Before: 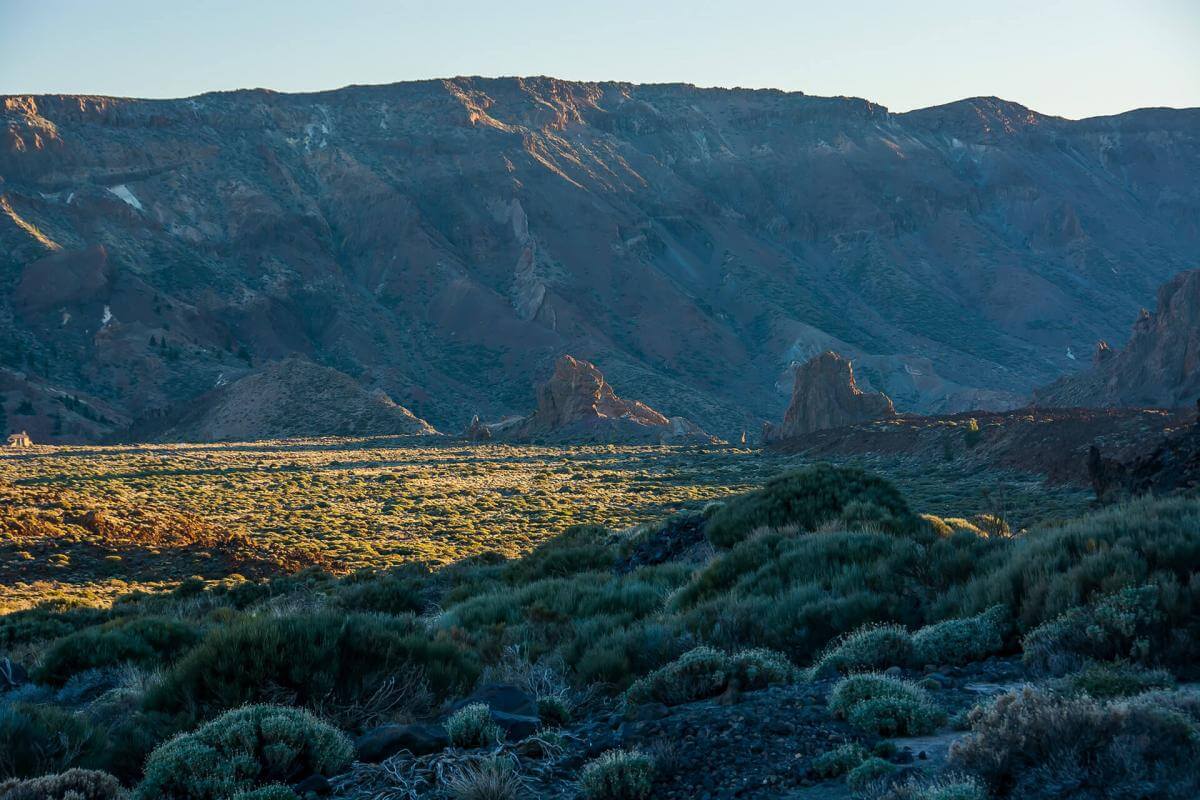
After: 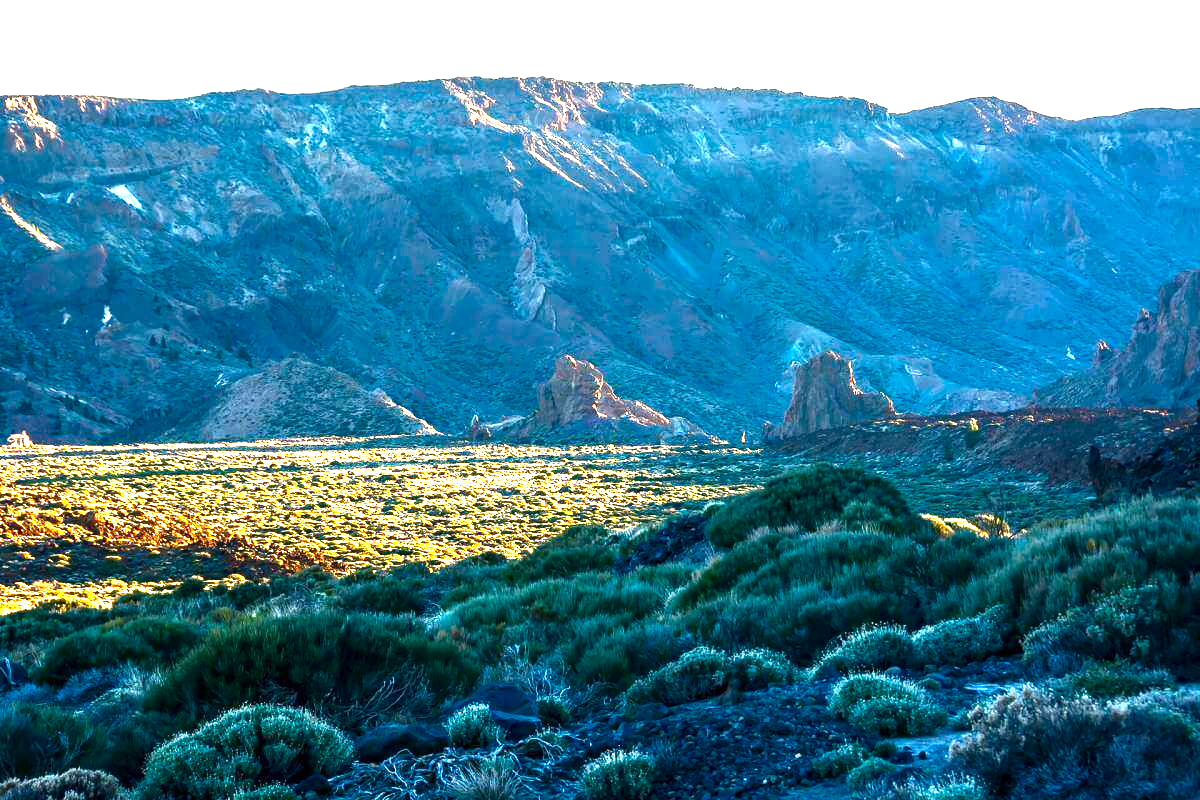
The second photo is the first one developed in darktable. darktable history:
color balance rgb: power › luminance -14.774%, perceptual saturation grading › global saturation 34.633%, perceptual saturation grading › highlights -24.978%, perceptual saturation grading › shadows 49.6%, perceptual brilliance grading › global brilliance 17.48%, global vibrance 9.367%
exposure: black level correction 0, exposure 1.872 EV, compensate highlight preservation false
contrast brightness saturation: brightness -0.099
